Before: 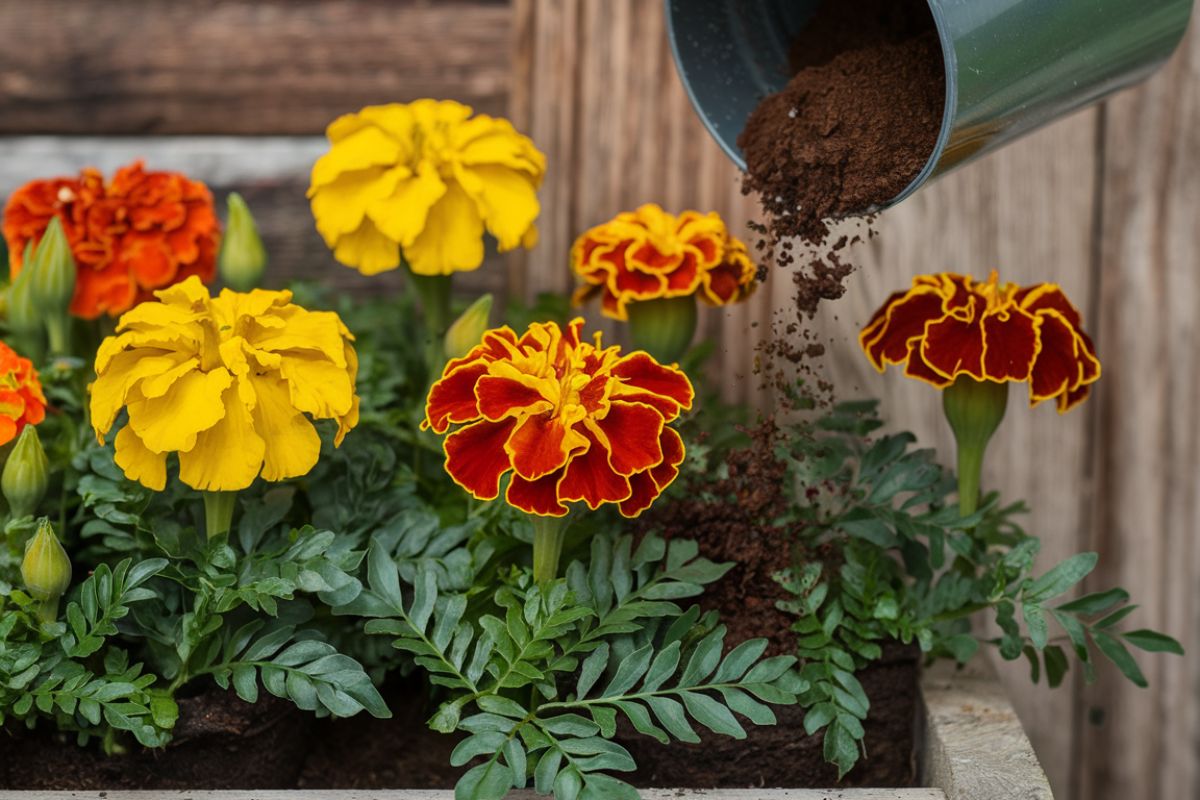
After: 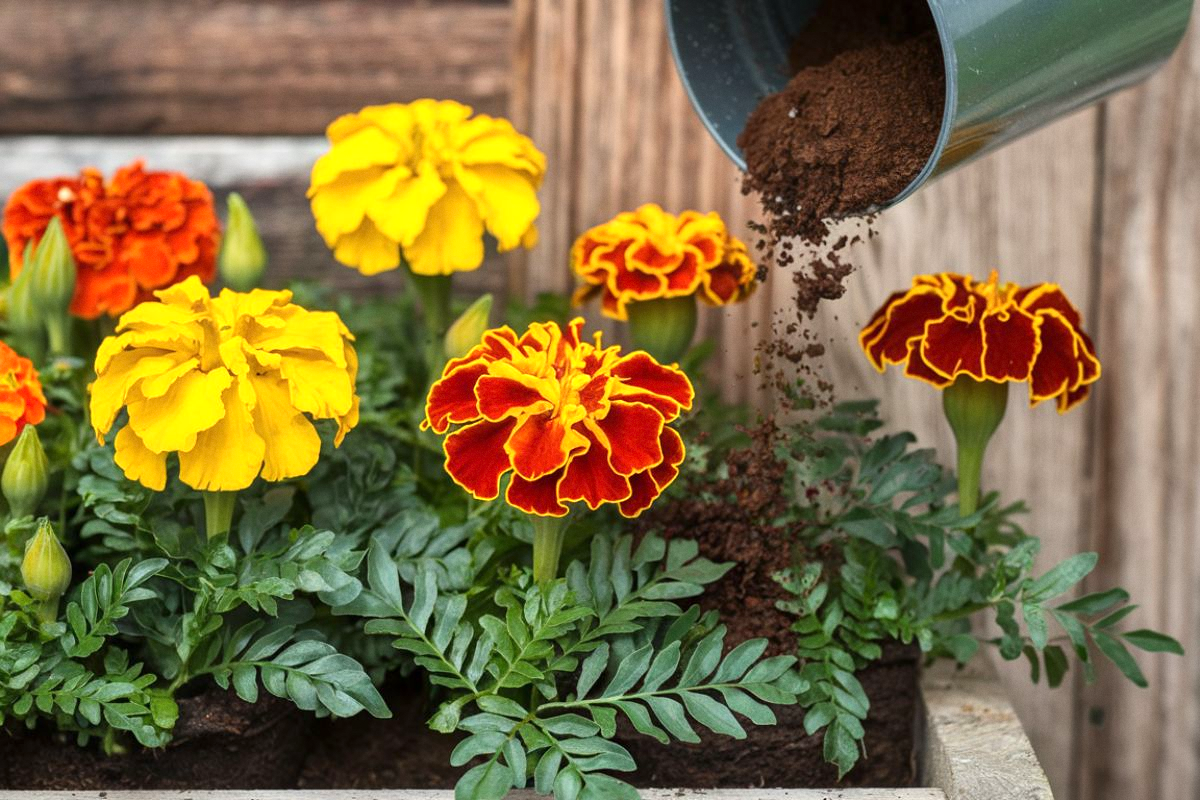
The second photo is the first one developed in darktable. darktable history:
exposure: exposure 0.636 EV, compensate highlight preservation false
grain: coarseness 0.09 ISO, strength 10%
